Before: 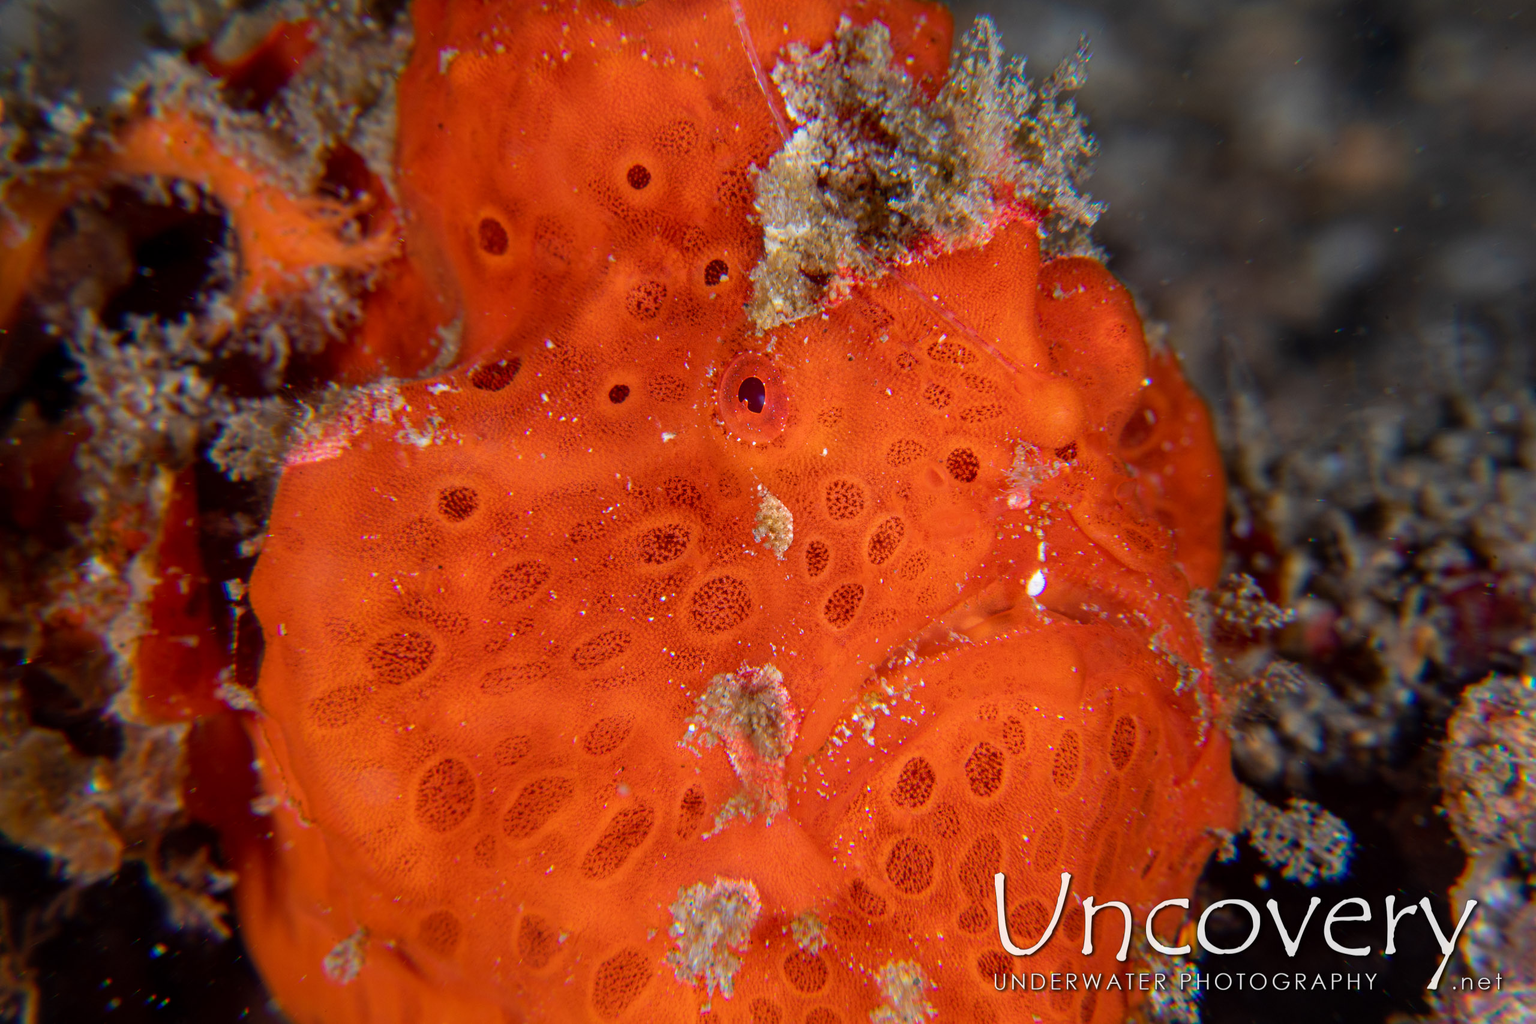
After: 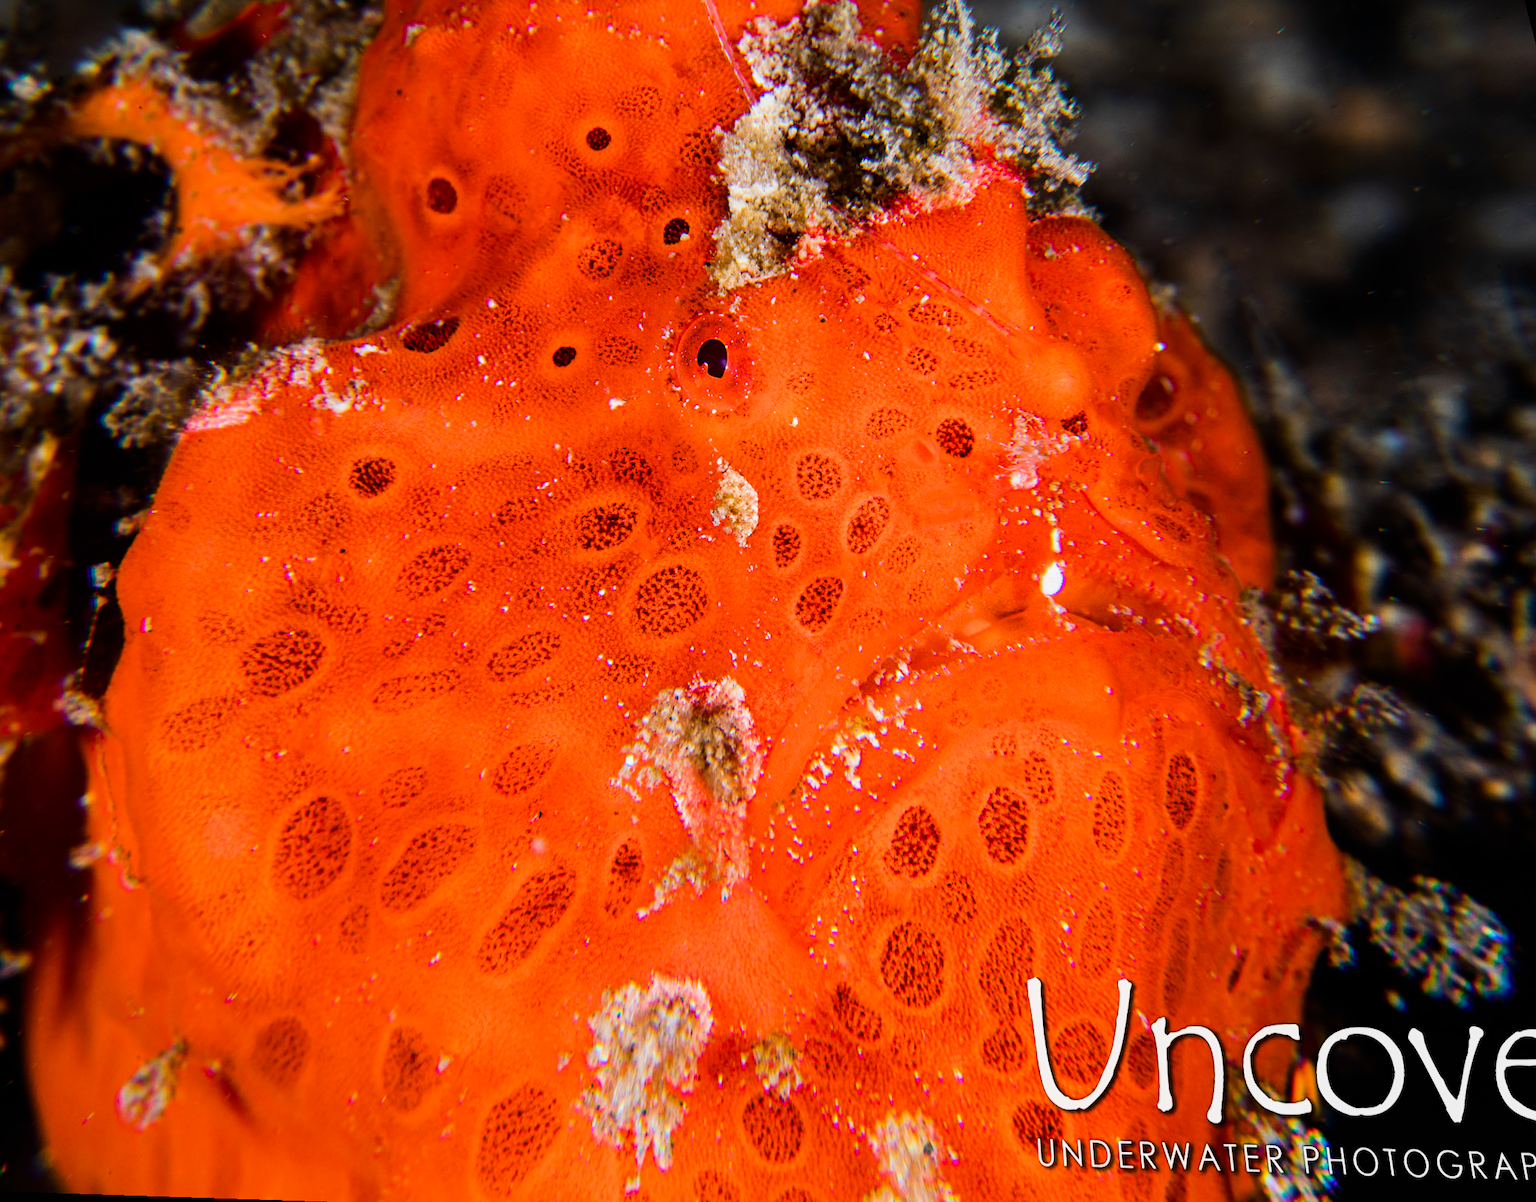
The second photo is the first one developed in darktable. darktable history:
rotate and perspective: rotation 0.72°, lens shift (vertical) -0.352, lens shift (horizontal) -0.051, crop left 0.152, crop right 0.859, crop top 0.019, crop bottom 0.964
tone equalizer: -8 EV -0.75 EV, -7 EV -0.7 EV, -6 EV -0.6 EV, -5 EV -0.4 EV, -3 EV 0.4 EV, -2 EV 0.6 EV, -1 EV 0.7 EV, +0 EV 0.75 EV, edges refinement/feathering 500, mask exposure compensation -1.57 EV, preserve details no
sigmoid: contrast 1.8
